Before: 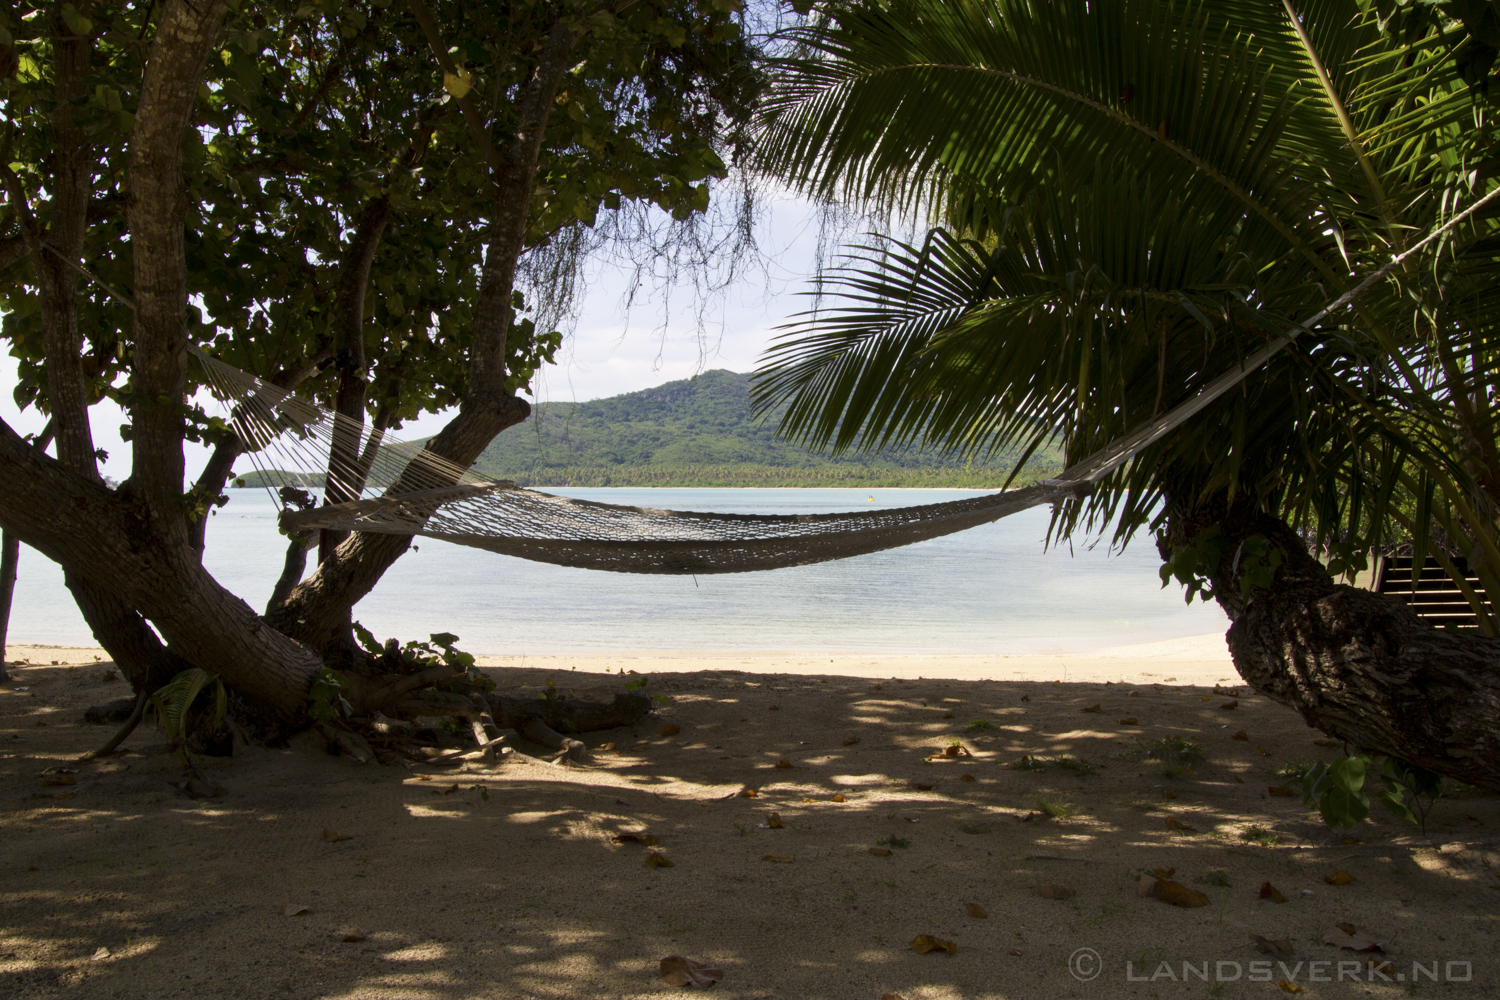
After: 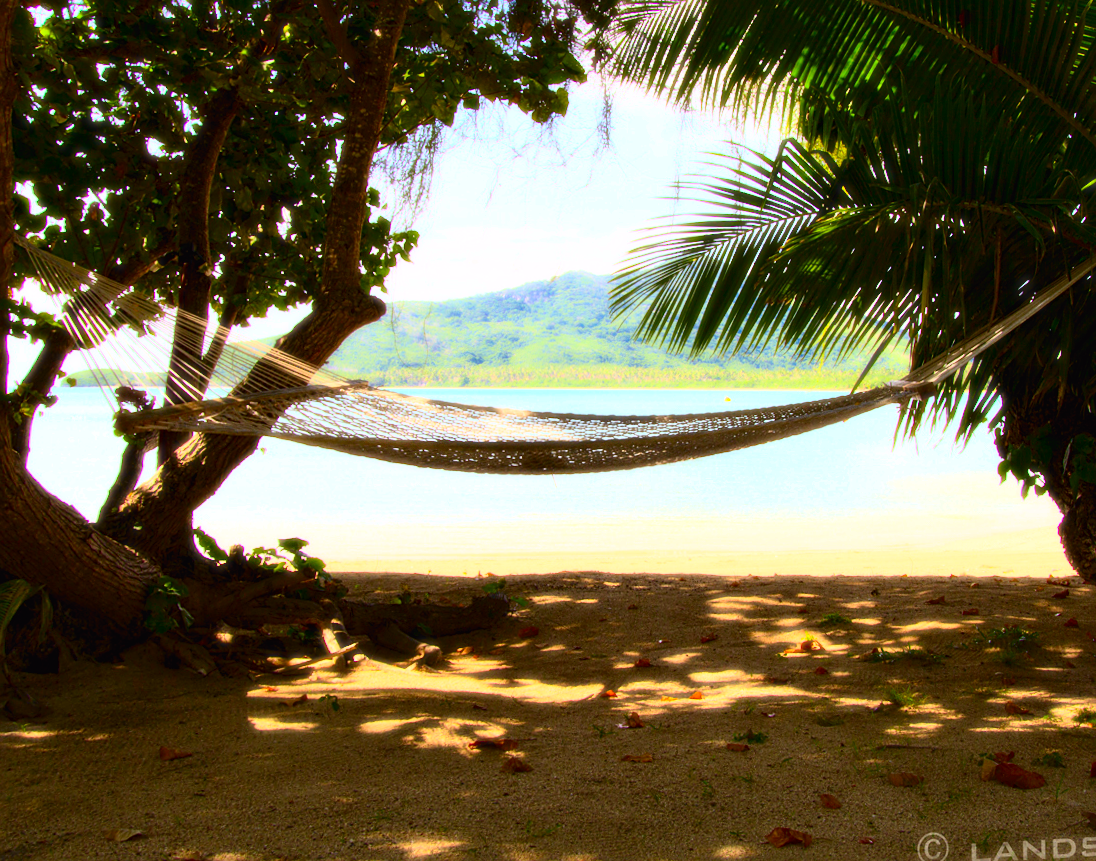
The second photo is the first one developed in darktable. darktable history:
tone curve: curves: ch0 [(0, 0.011) (0.139, 0.106) (0.295, 0.271) (0.499, 0.523) (0.739, 0.782) (0.857, 0.879) (1, 0.967)]; ch1 [(0, 0) (0.272, 0.249) (0.39, 0.379) (0.469, 0.456) (0.495, 0.497) (0.524, 0.53) (0.588, 0.62) (0.725, 0.779) (1, 1)]; ch2 [(0, 0) (0.125, 0.089) (0.35, 0.317) (0.437, 0.42) (0.502, 0.499) (0.533, 0.553) (0.599, 0.638) (1, 1)], color space Lab, independent channels, preserve colors none
crop and rotate: left 13.15%, top 5.251%, right 12.609%
sharpen: on, module defaults
rotate and perspective: rotation -0.013°, lens shift (vertical) -0.027, lens shift (horizontal) 0.178, crop left 0.016, crop right 0.989, crop top 0.082, crop bottom 0.918
contrast brightness saturation: contrast 0.2, brightness 0.2, saturation 0.8
bloom: size 0%, threshold 54.82%, strength 8.31%
